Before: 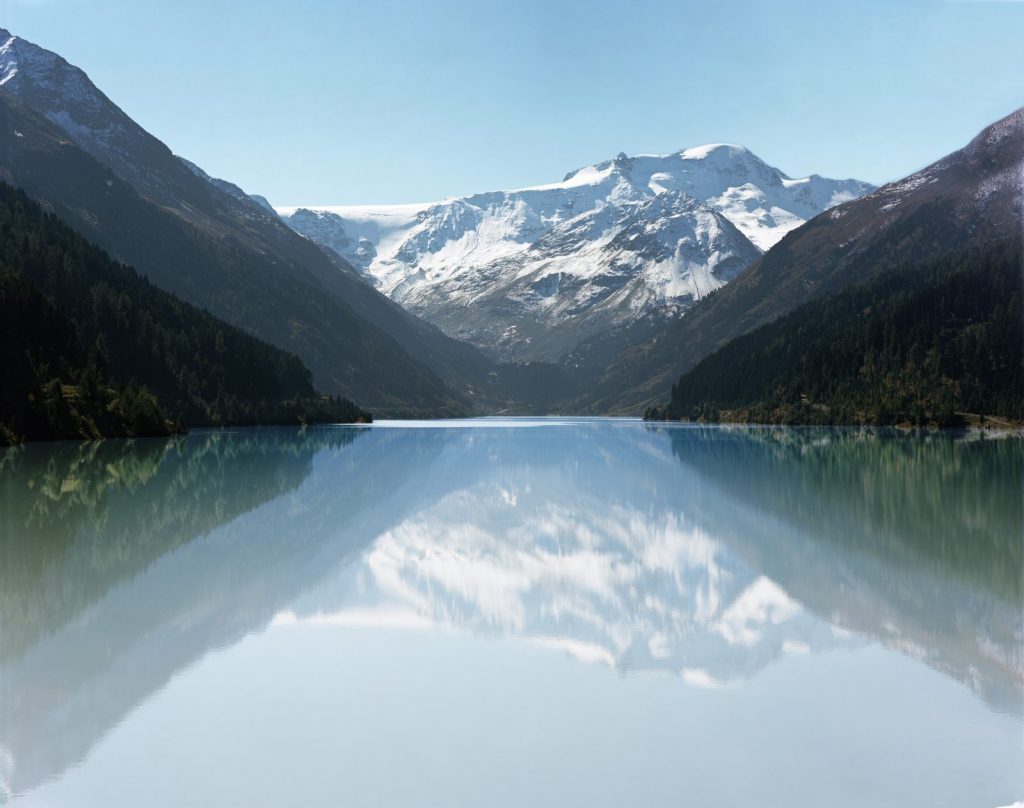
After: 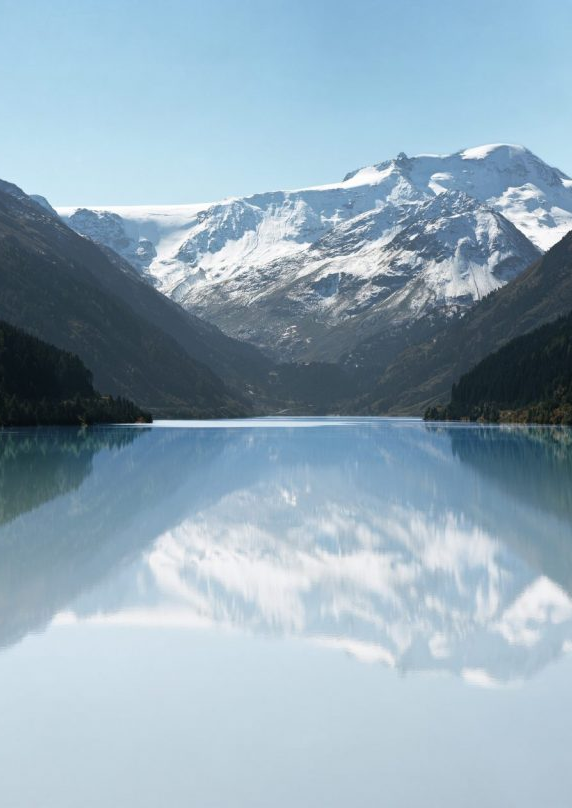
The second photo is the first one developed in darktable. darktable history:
crop: left 21.555%, right 22.527%
